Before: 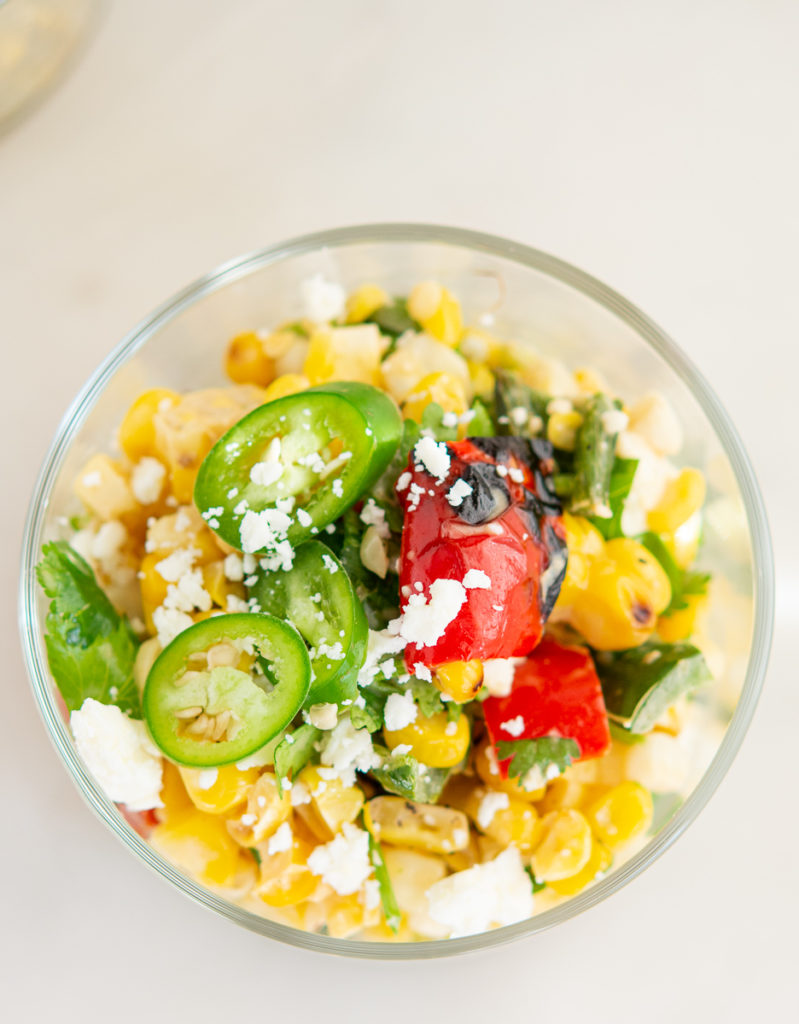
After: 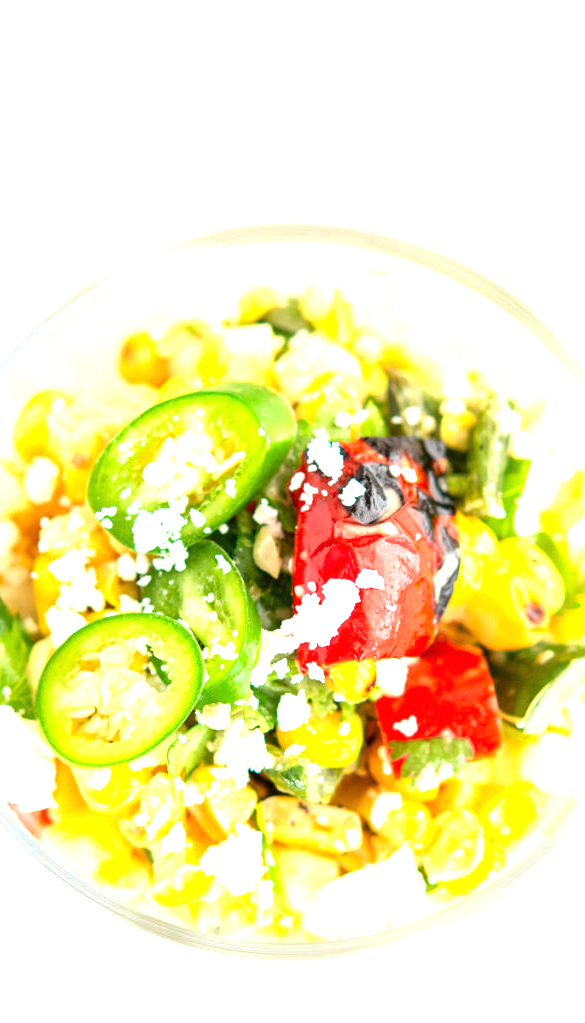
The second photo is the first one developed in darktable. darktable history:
exposure: black level correction 0, exposure 1.1 EV, compensate highlight preservation false
crop: left 13.443%, right 13.31%
